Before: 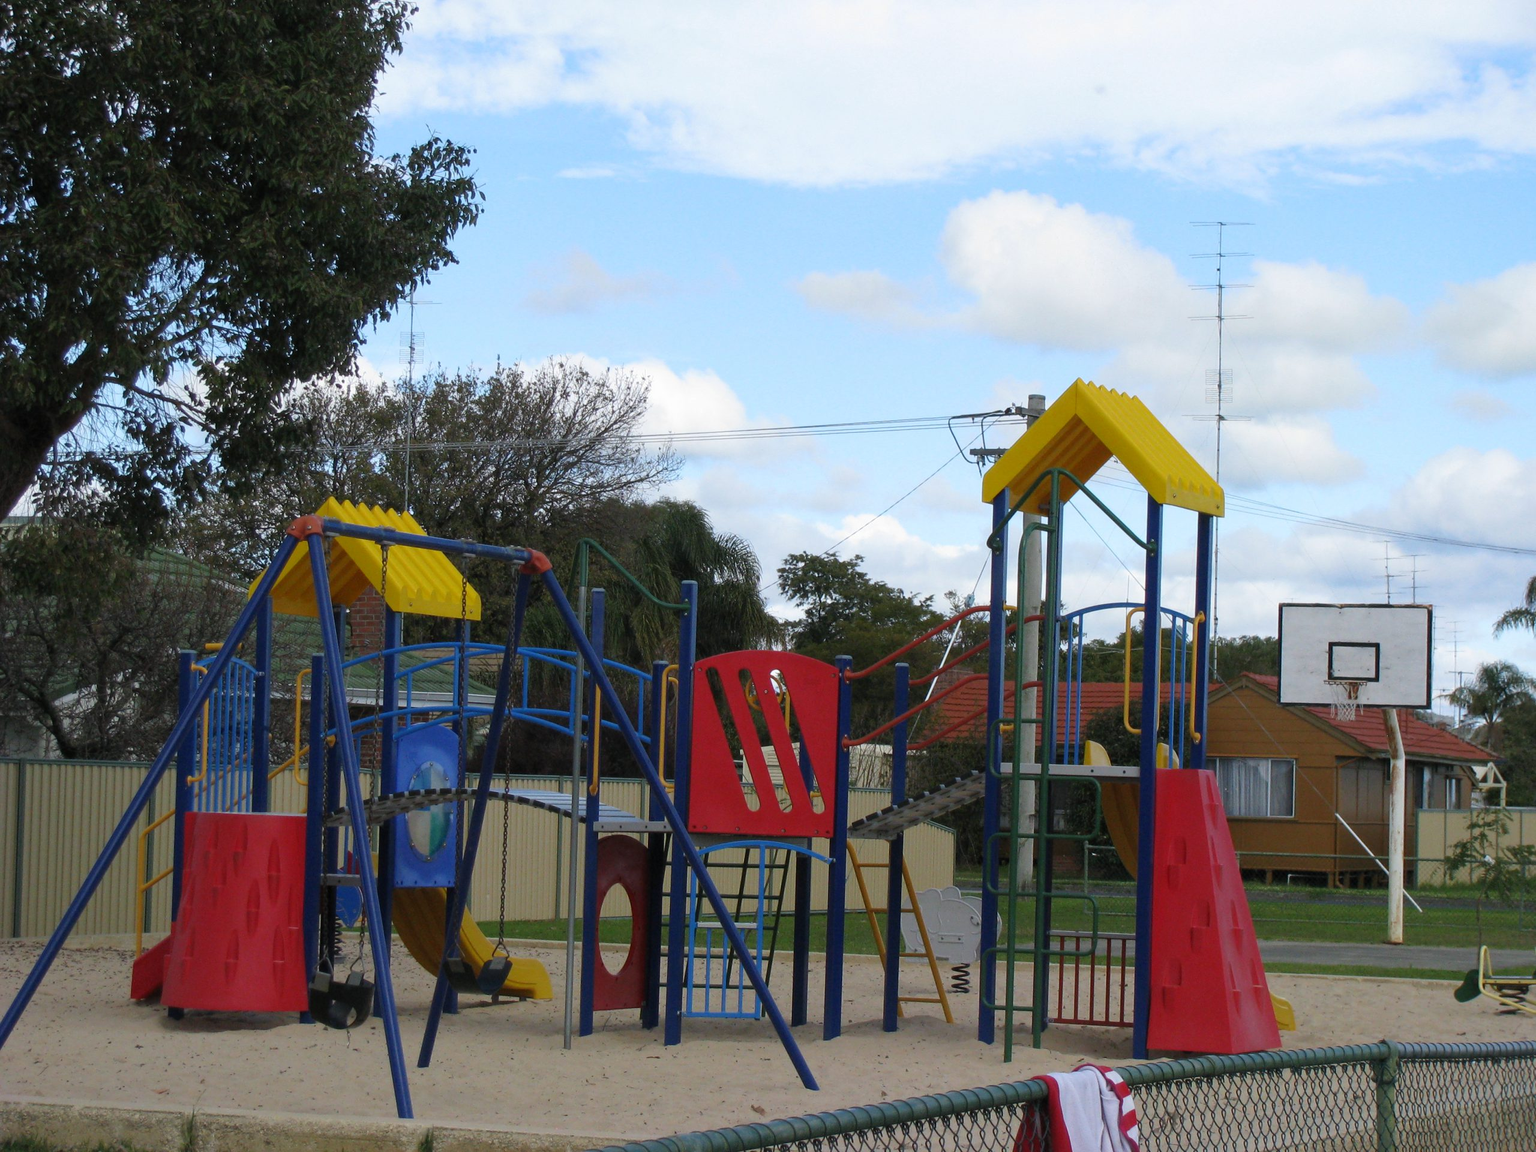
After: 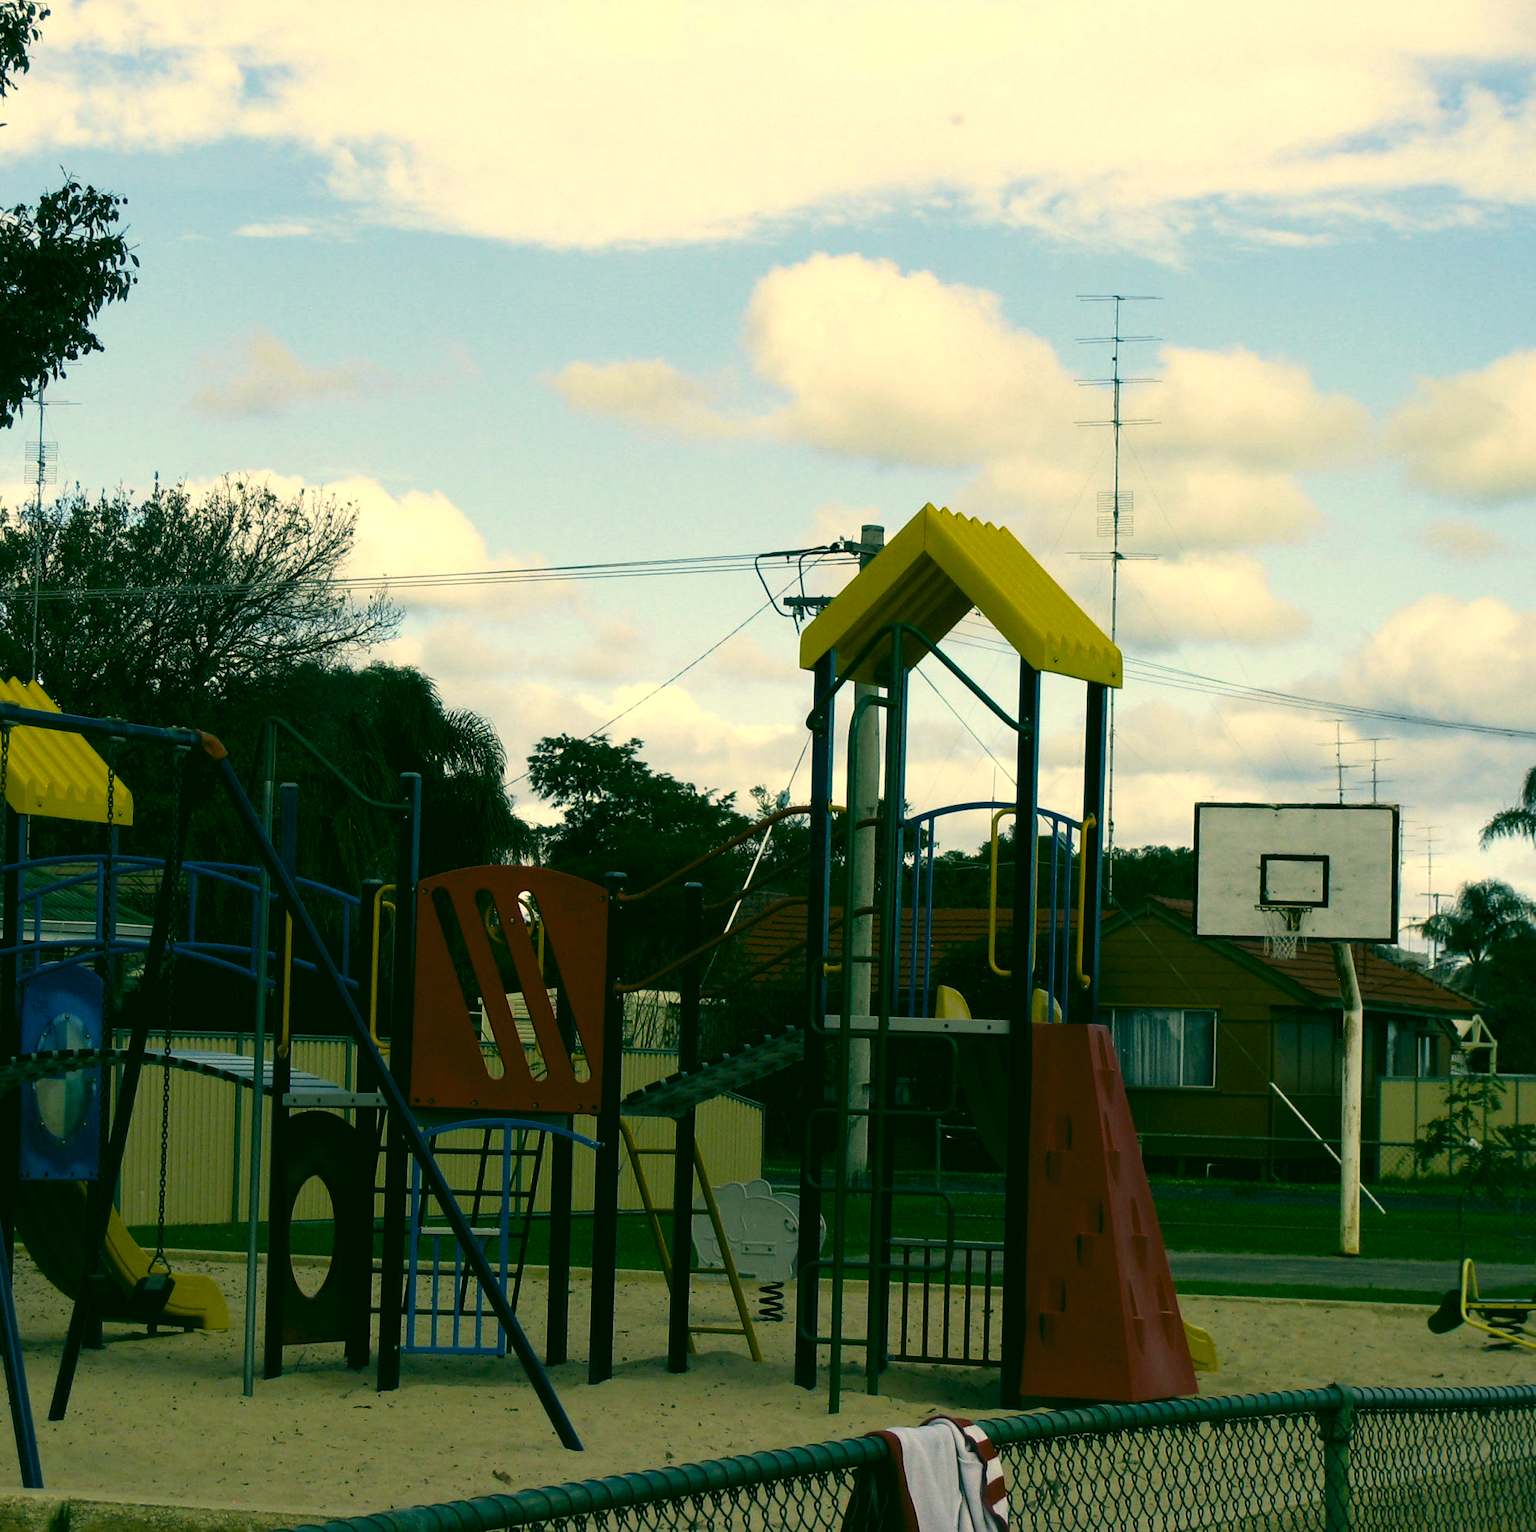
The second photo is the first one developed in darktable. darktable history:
color balance rgb: perceptual saturation grading › global saturation 35.735%, perceptual saturation grading › shadows 35.185%
levels: levels [0.101, 0.578, 0.953]
crop and rotate: left 24.826%
color correction: highlights a* 5.64, highlights b* 32.83, shadows a* -26.36, shadows b* 3.97
